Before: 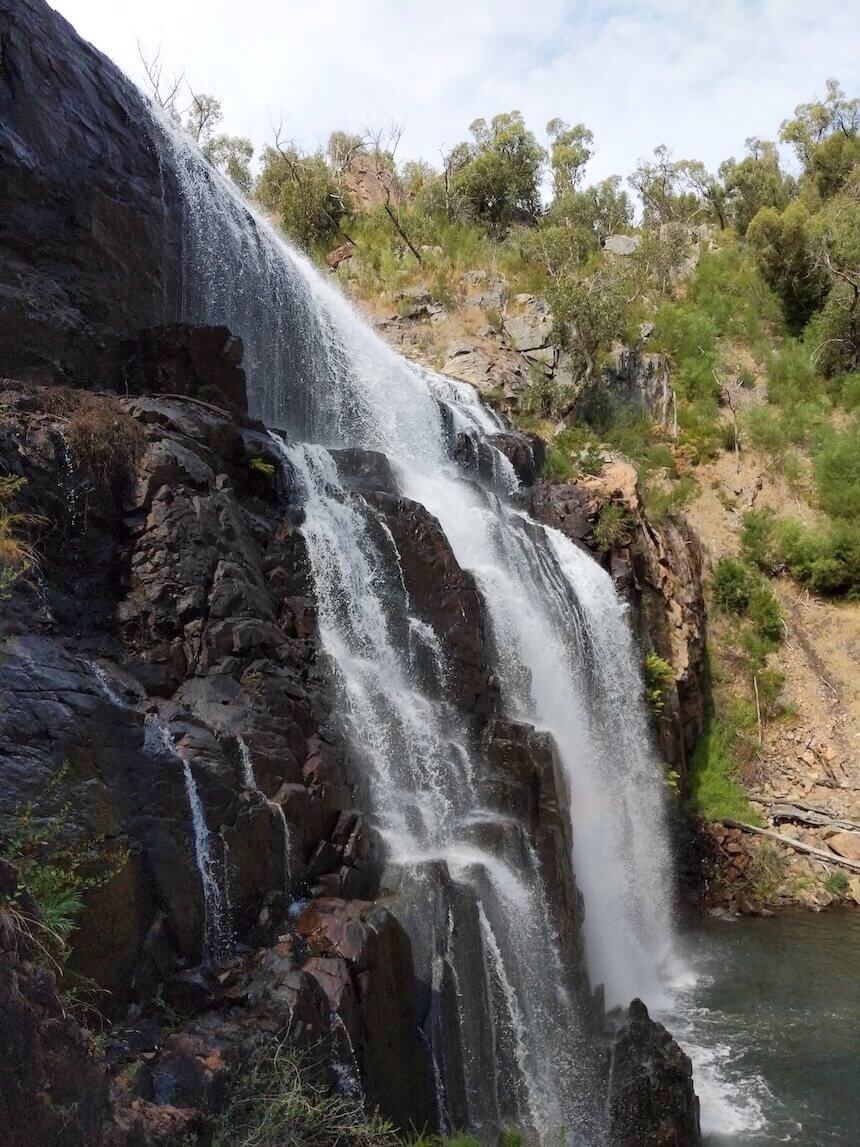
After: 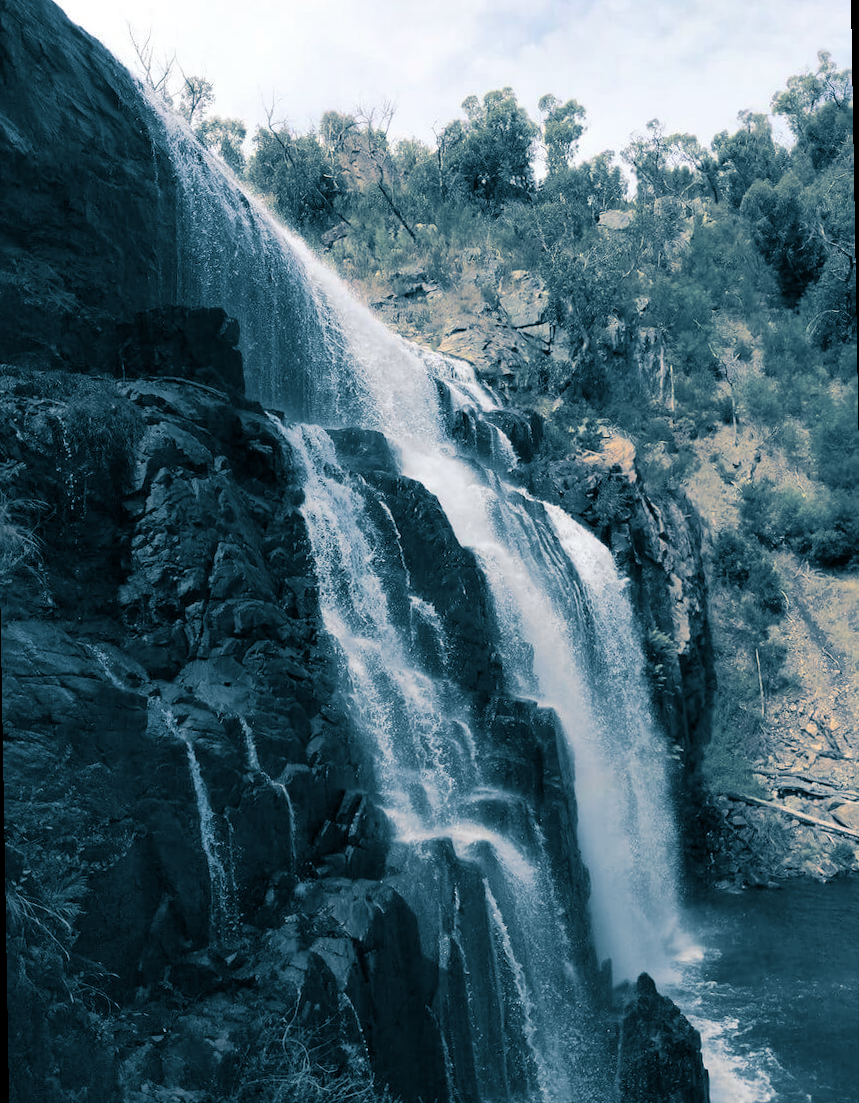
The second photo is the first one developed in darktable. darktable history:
split-toning: shadows › hue 212.4°, balance -70
rotate and perspective: rotation -1°, crop left 0.011, crop right 0.989, crop top 0.025, crop bottom 0.975
